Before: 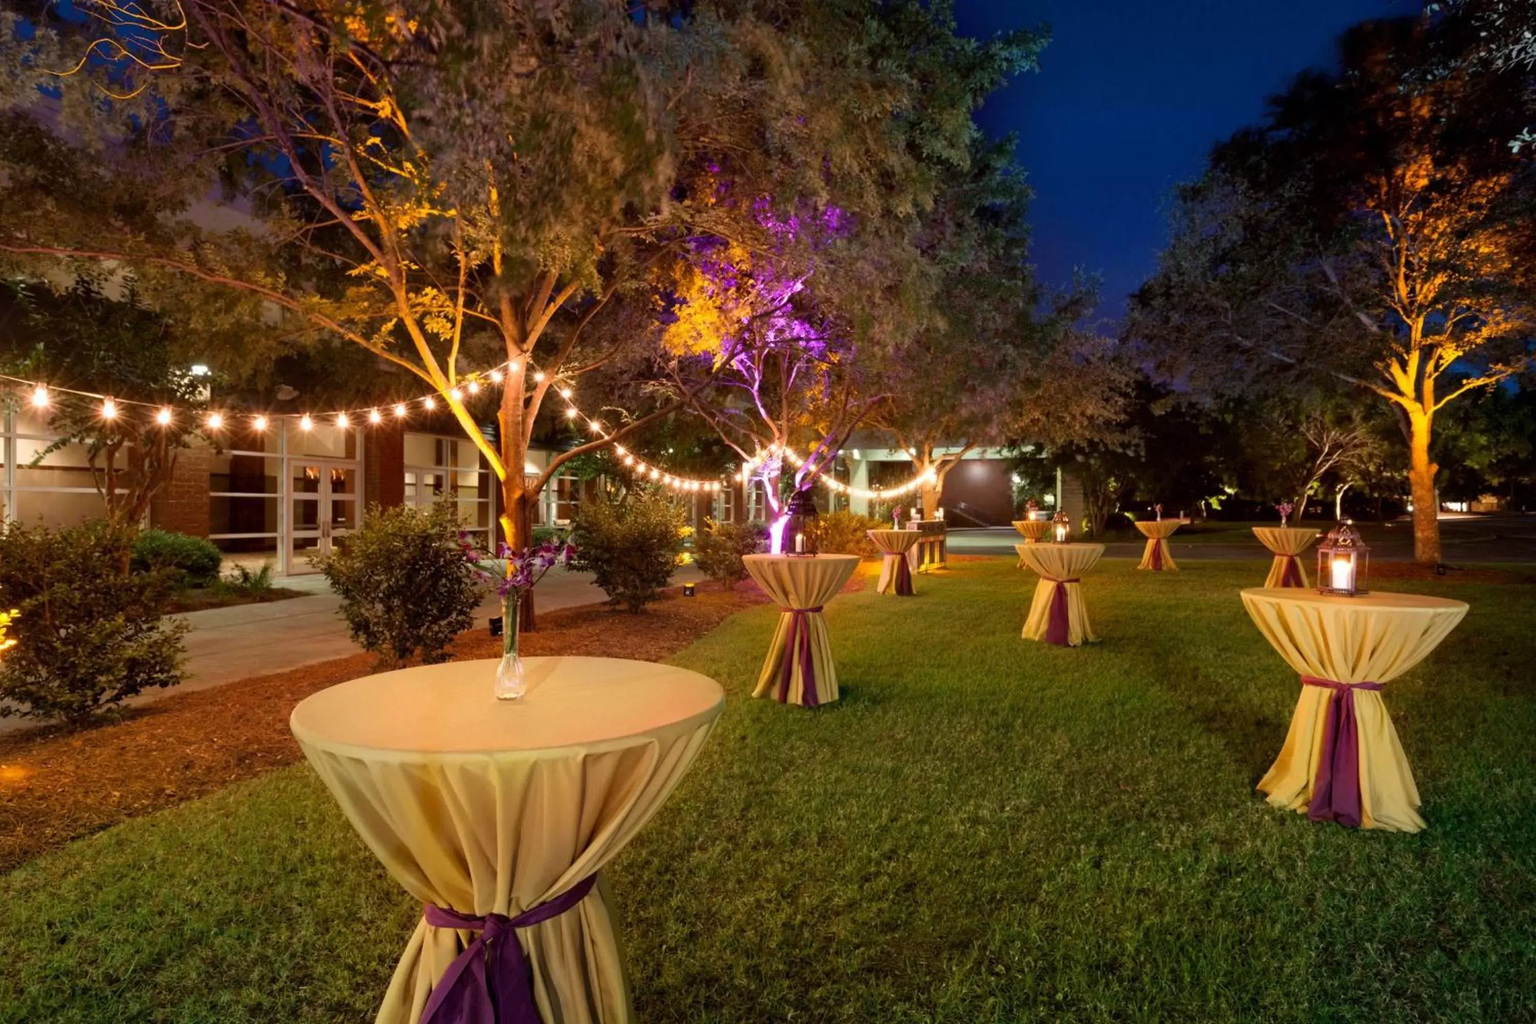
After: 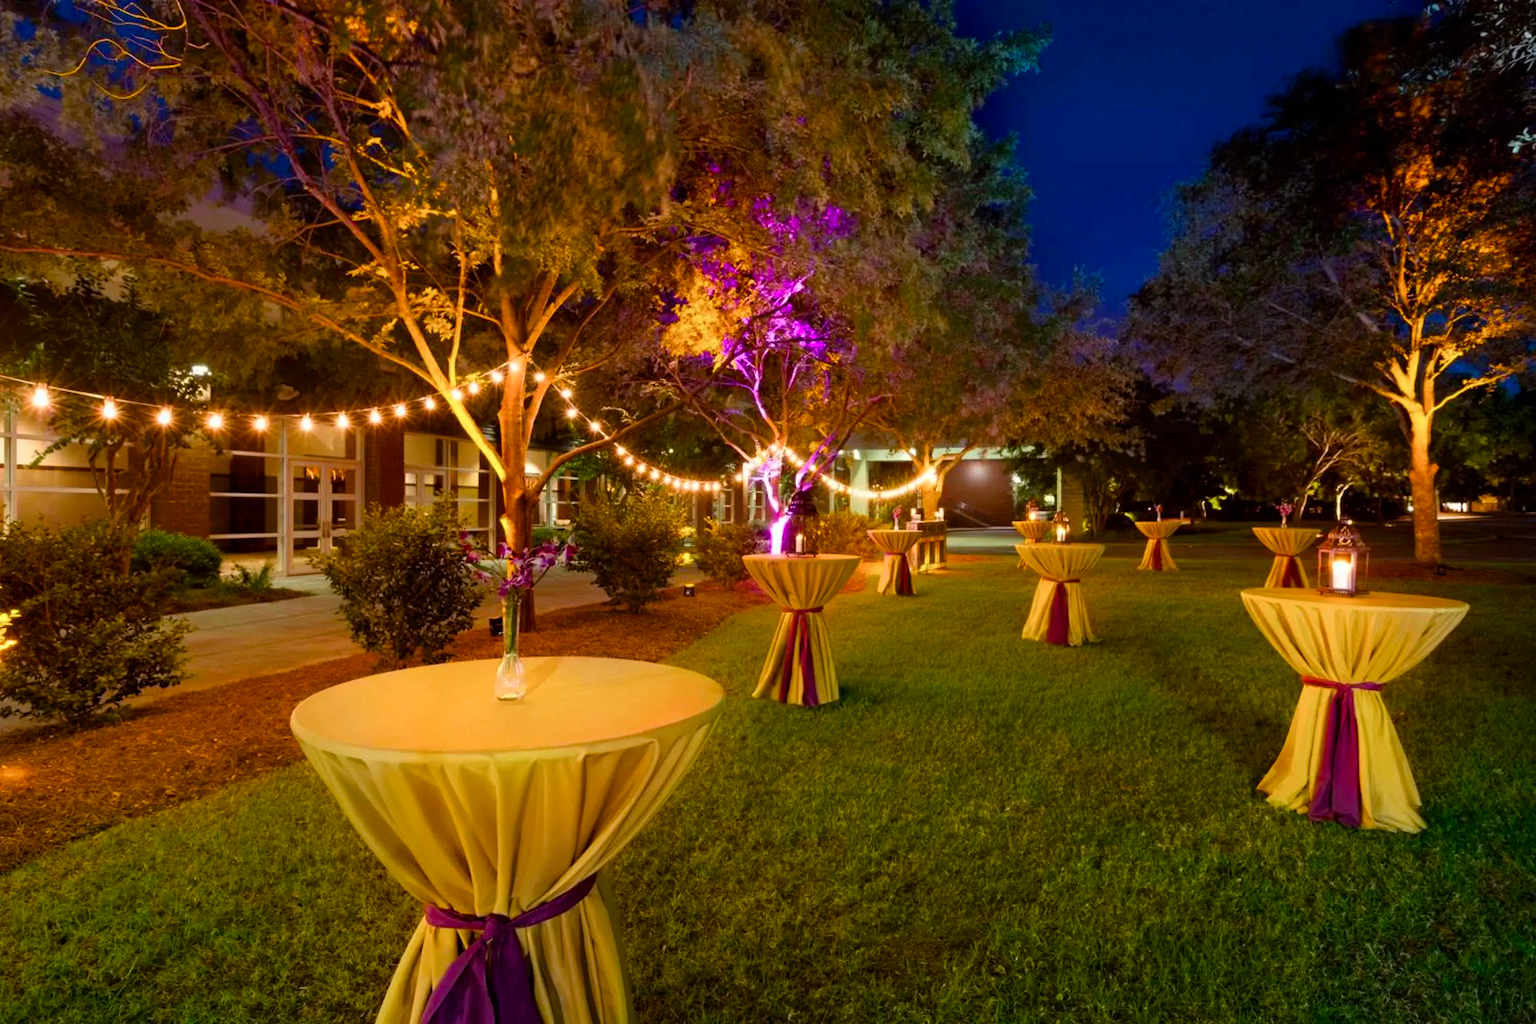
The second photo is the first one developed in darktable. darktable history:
color balance rgb: linear chroma grading › shadows -39.844%, linear chroma grading › highlights 39.701%, linear chroma grading › global chroma 45.255%, linear chroma grading › mid-tones -29.552%, perceptual saturation grading › global saturation 20%, perceptual saturation grading › highlights -50.325%, perceptual saturation grading › shadows 30.336%
